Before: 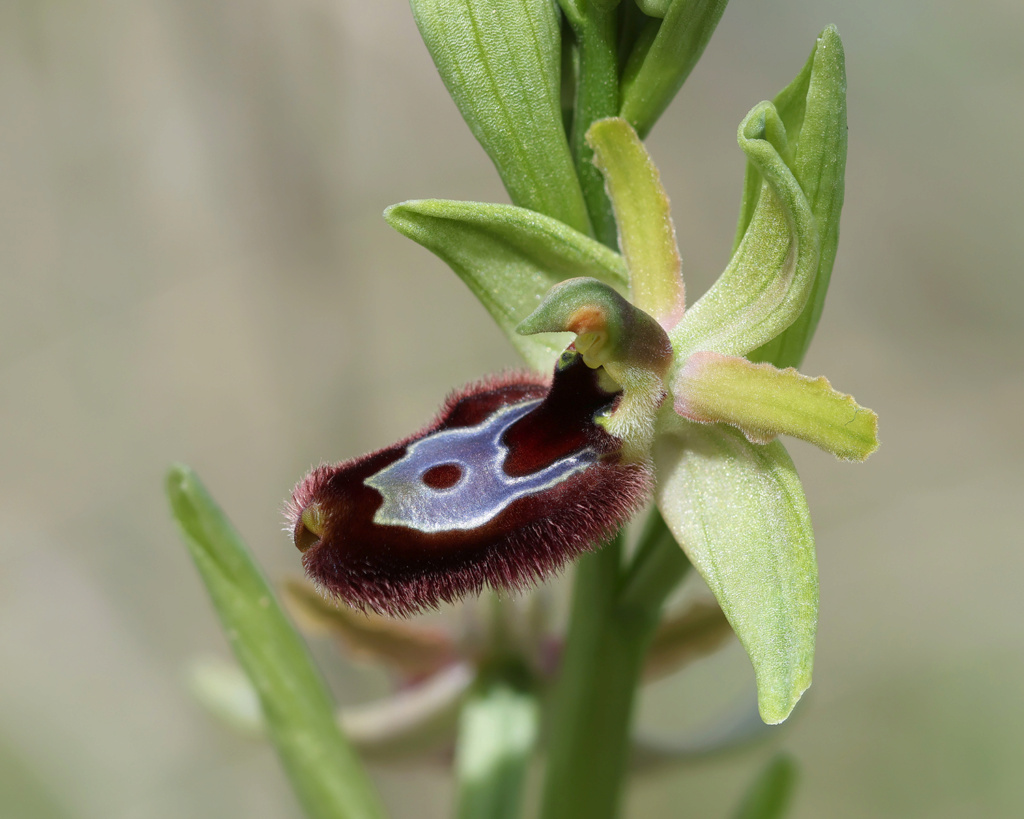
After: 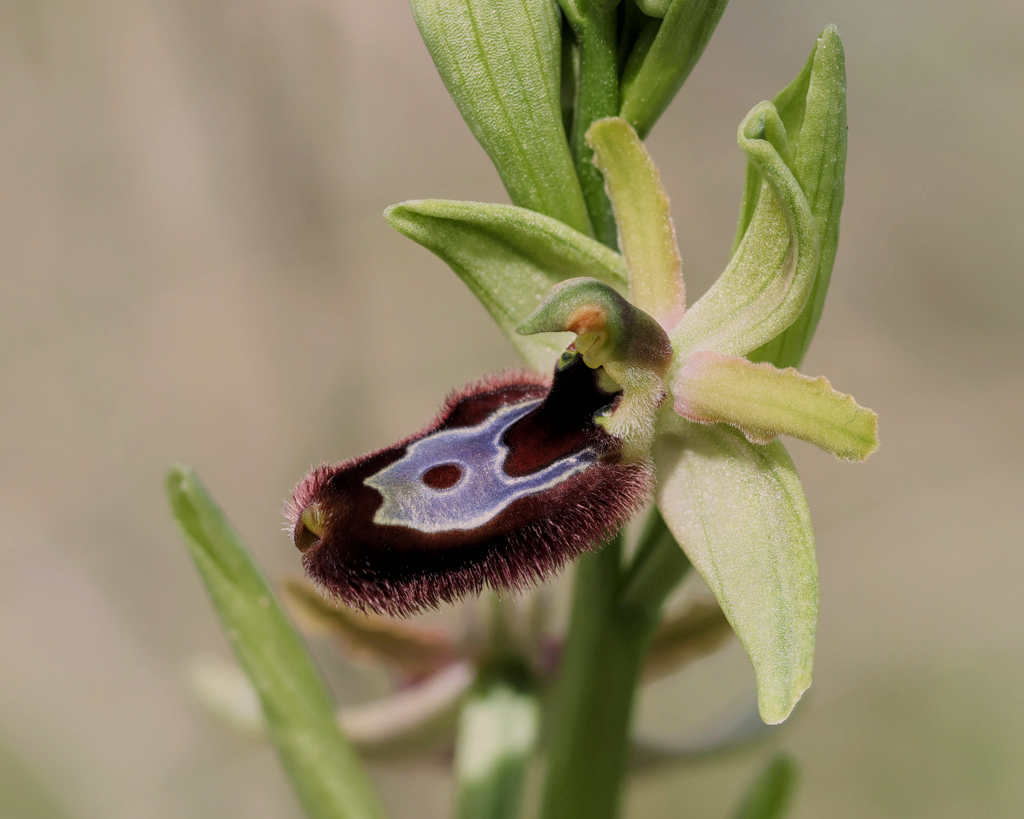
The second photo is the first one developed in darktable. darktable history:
local contrast: on, module defaults
color correction: highlights a* 7.57, highlights b* 4.28
filmic rgb: black relative exposure -8.01 EV, white relative exposure 4 EV, hardness 4.17, color science v5 (2021), contrast in shadows safe, contrast in highlights safe
